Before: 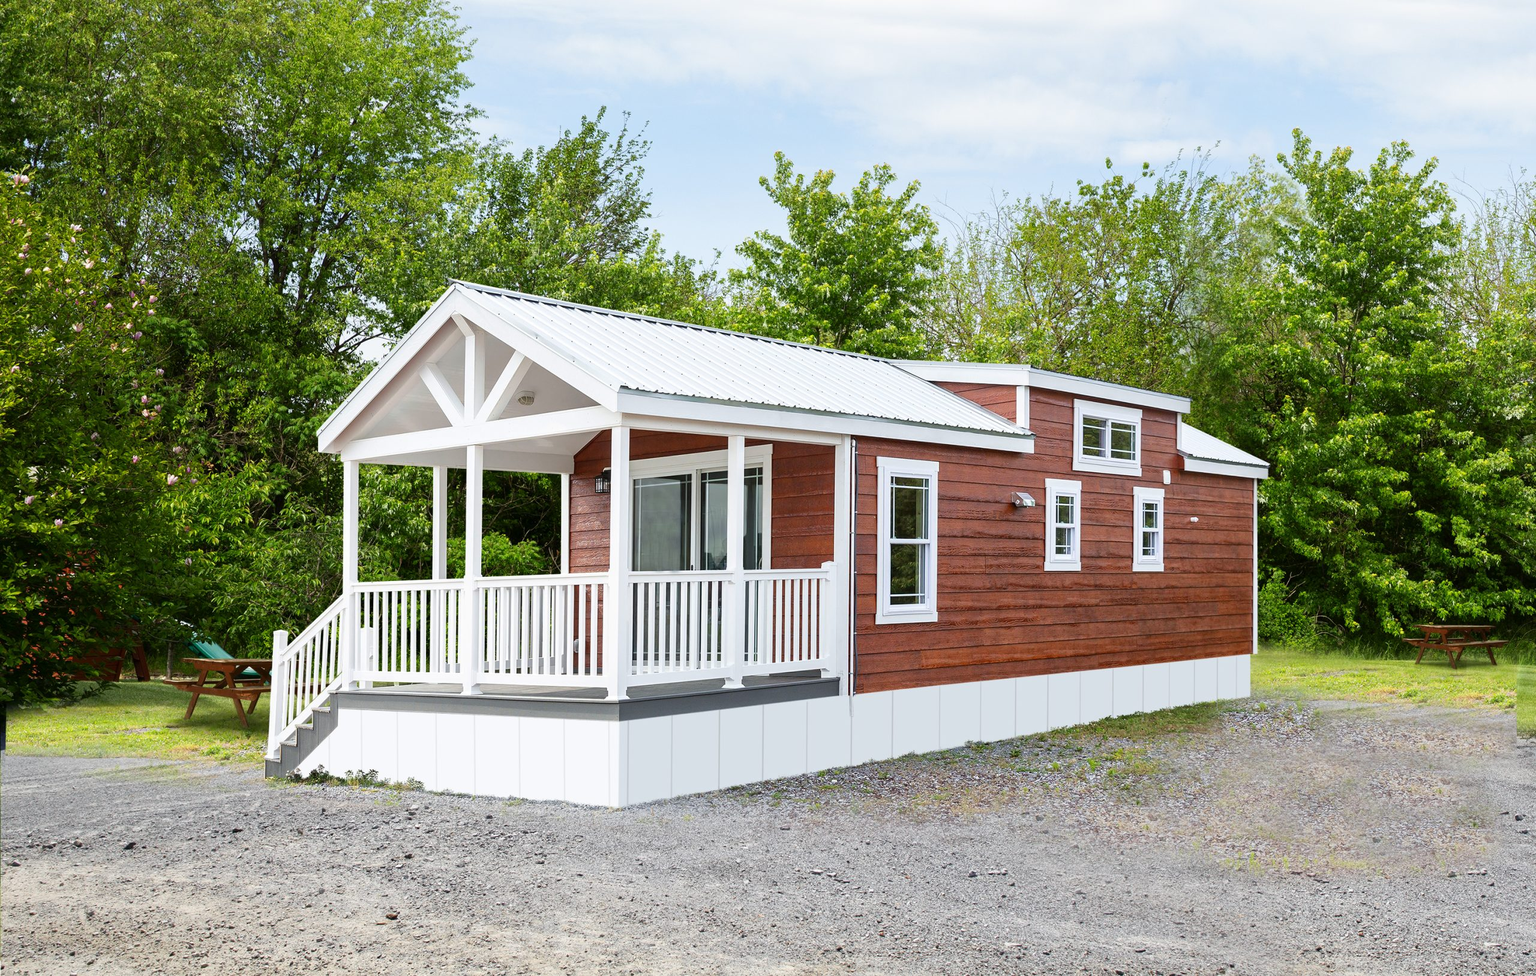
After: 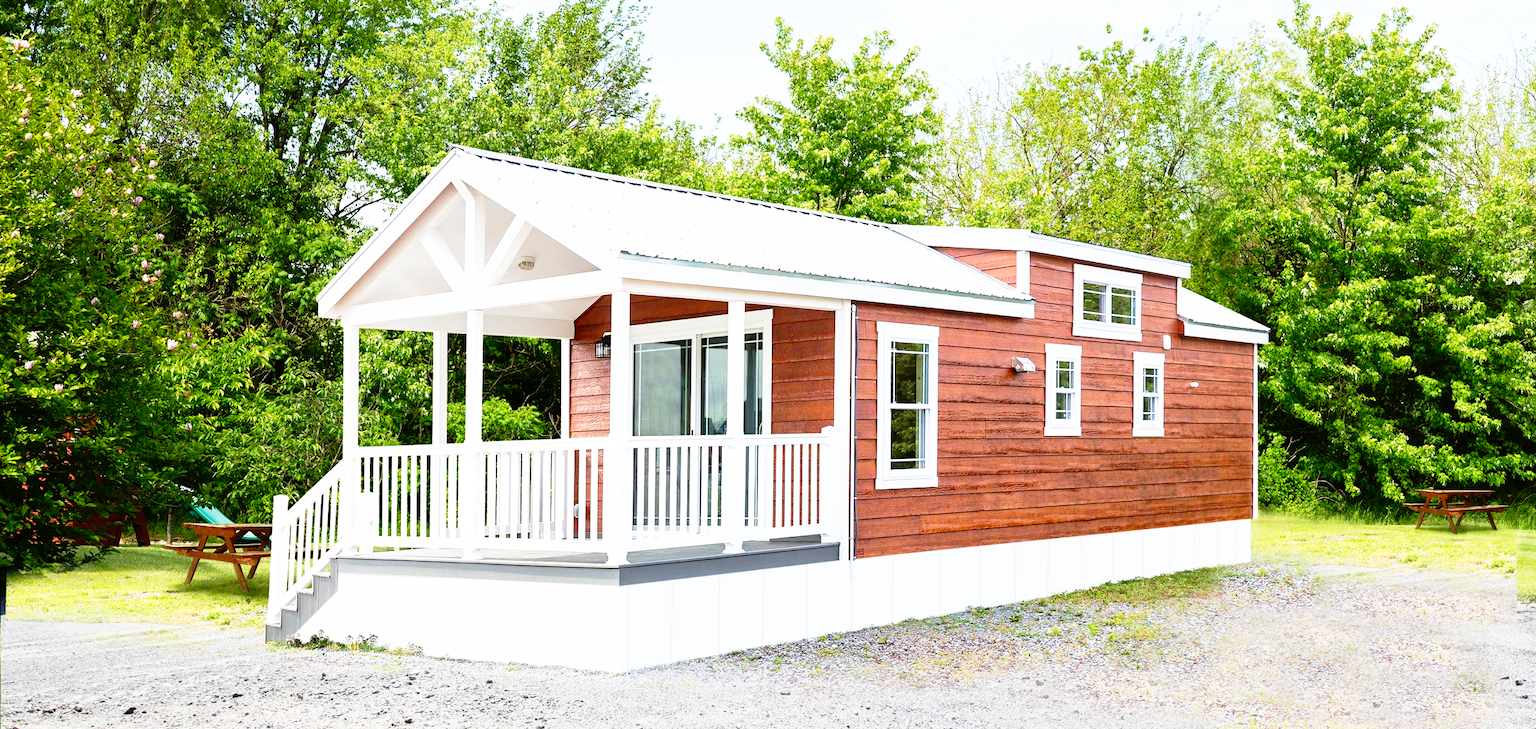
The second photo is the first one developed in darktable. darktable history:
base curve: curves: ch0 [(0, 0) (0.012, 0.01) (0.073, 0.168) (0.31, 0.711) (0.645, 0.957) (1, 1)], preserve colors none
velvia: on, module defaults
crop: top 13.867%, bottom 11.34%
